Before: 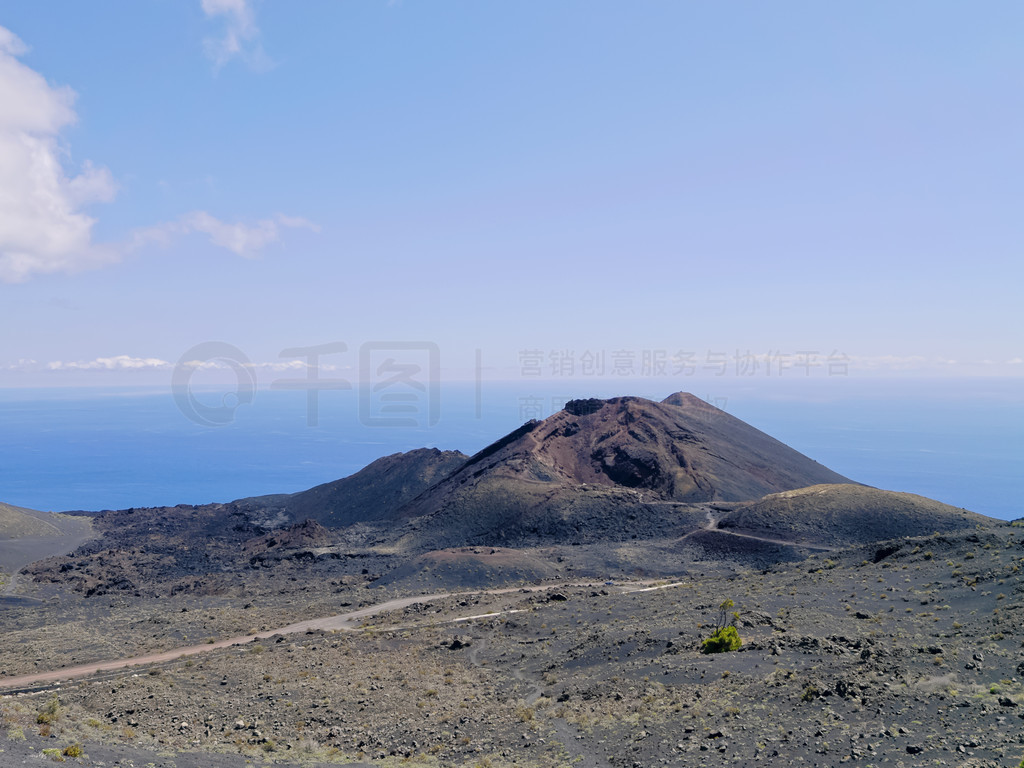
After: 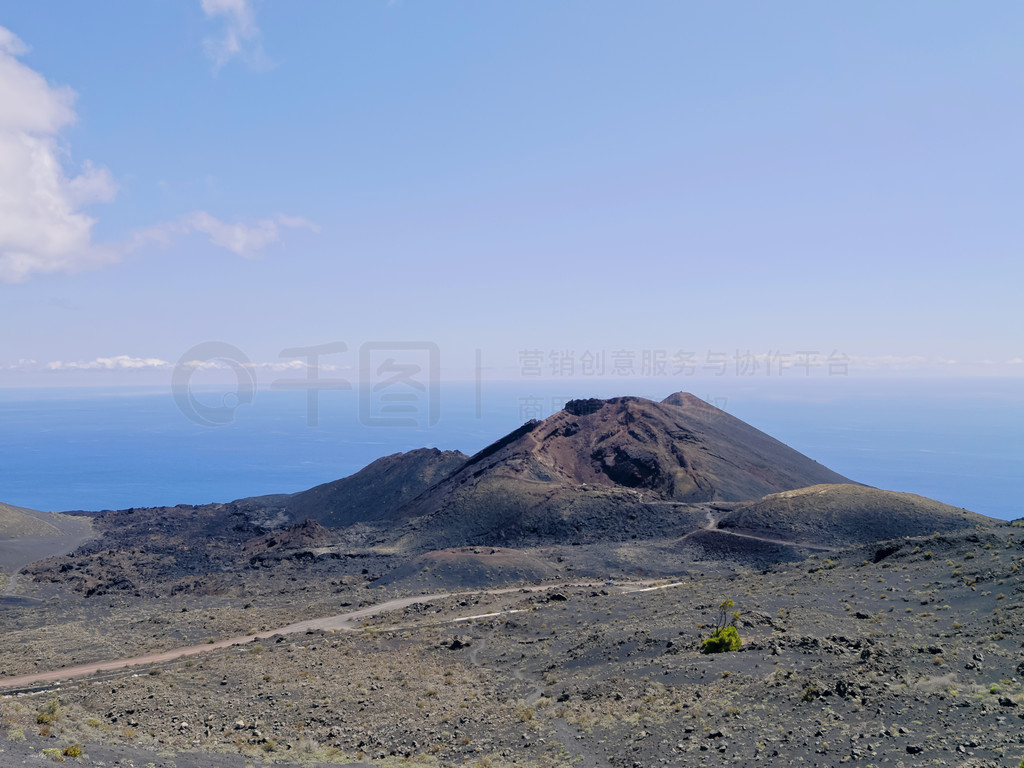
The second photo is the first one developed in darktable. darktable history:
exposure: exposure -0.05 EV, compensate exposure bias true, compensate highlight preservation false
